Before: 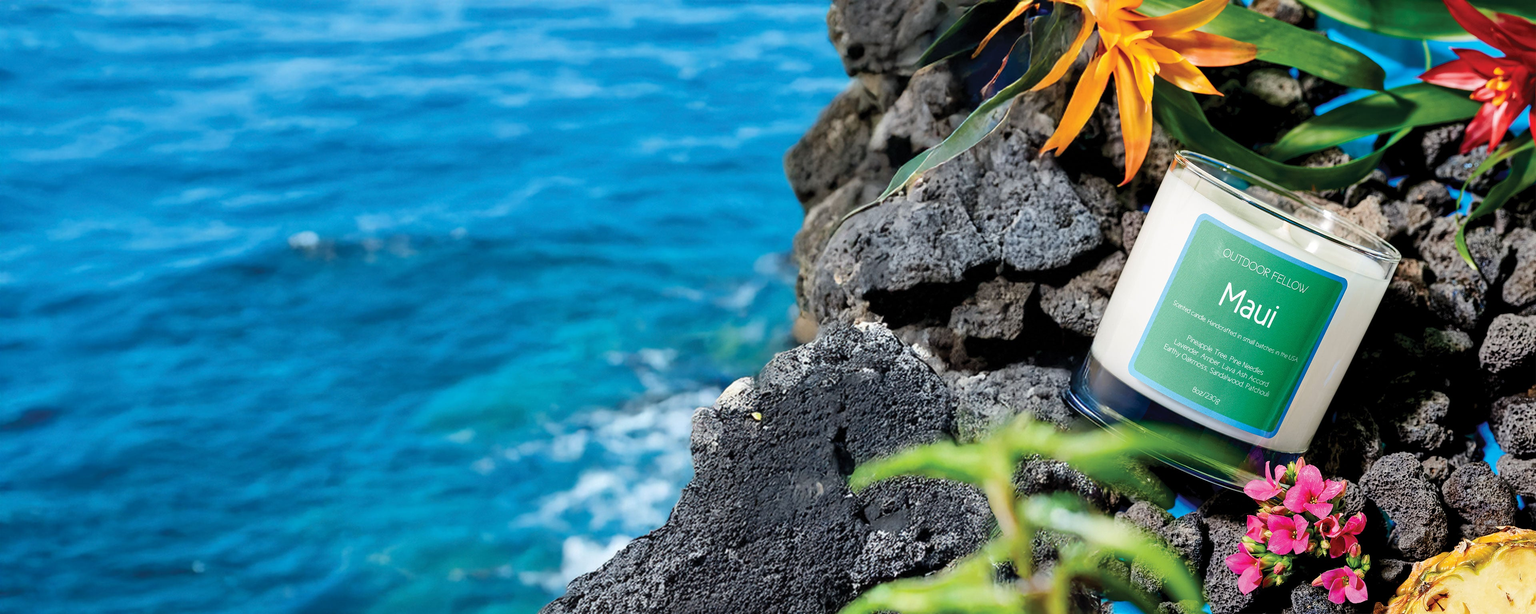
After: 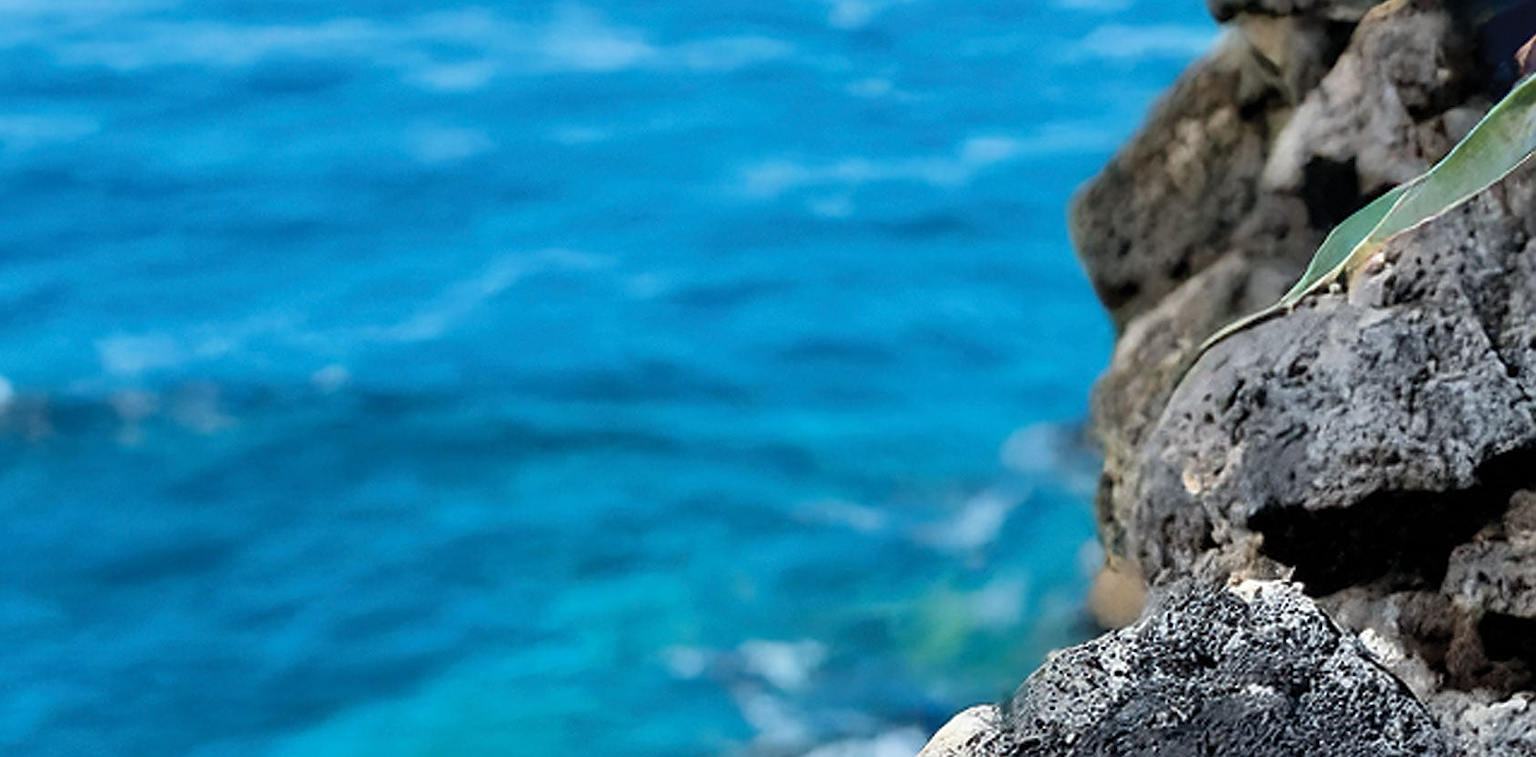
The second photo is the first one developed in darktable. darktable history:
sharpen: on, module defaults
crop: left 20.393%, top 10.911%, right 35.565%, bottom 34.783%
